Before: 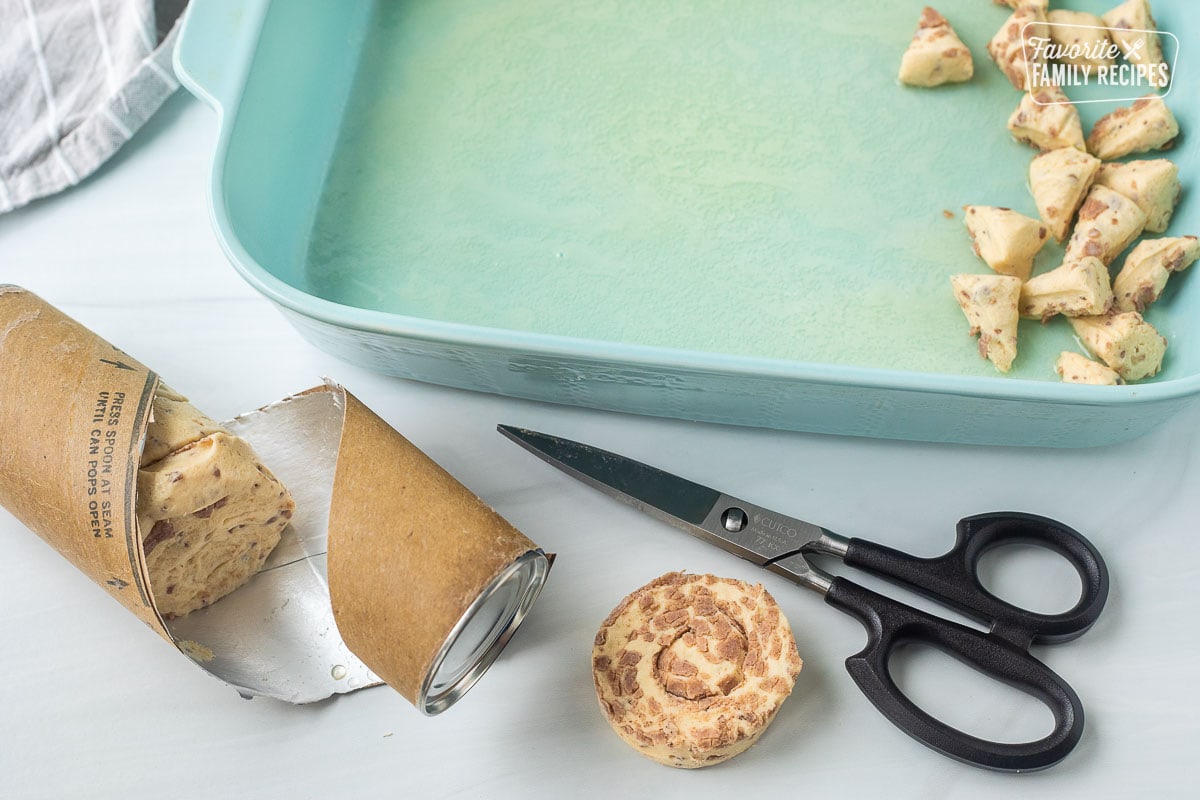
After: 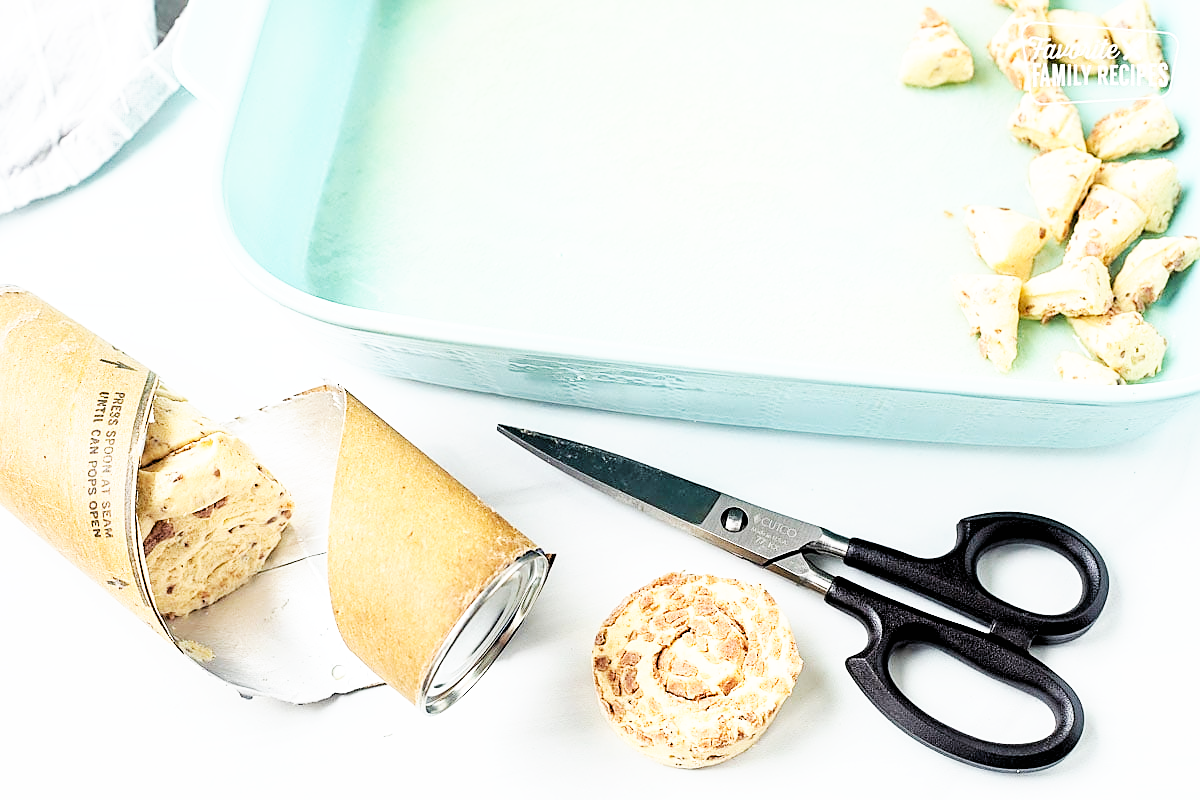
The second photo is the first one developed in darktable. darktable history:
sharpen: on, module defaults
rgb levels: levels [[0.013, 0.434, 0.89], [0, 0.5, 1], [0, 0.5, 1]]
base curve: curves: ch0 [(0, 0) (0.007, 0.004) (0.027, 0.03) (0.046, 0.07) (0.207, 0.54) (0.442, 0.872) (0.673, 0.972) (1, 1)], preserve colors none
